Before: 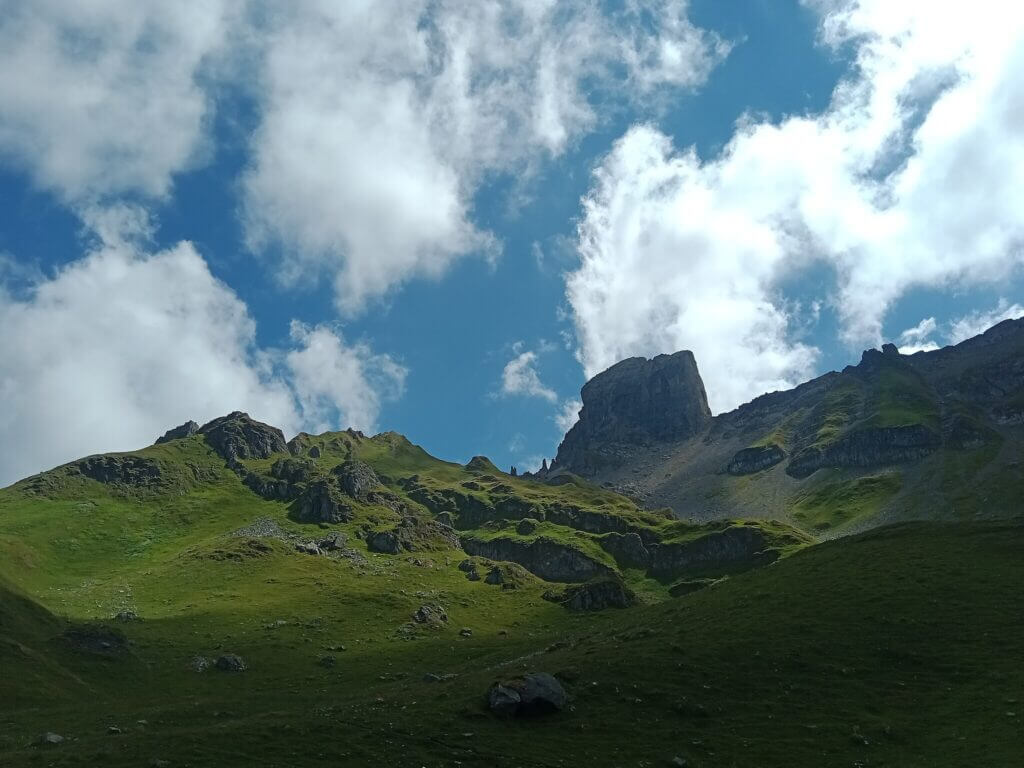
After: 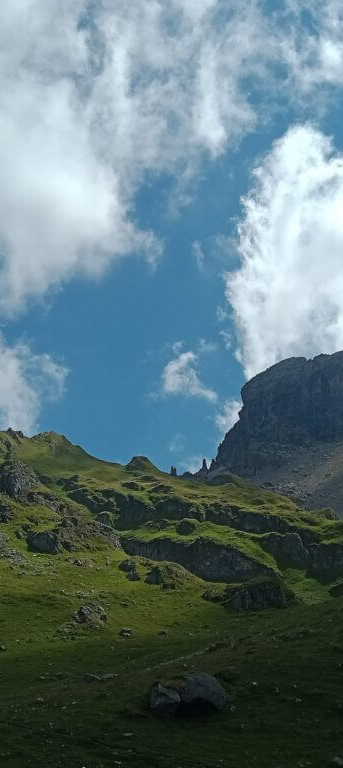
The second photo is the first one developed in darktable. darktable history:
crop: left 33.225%, right 33.269%
